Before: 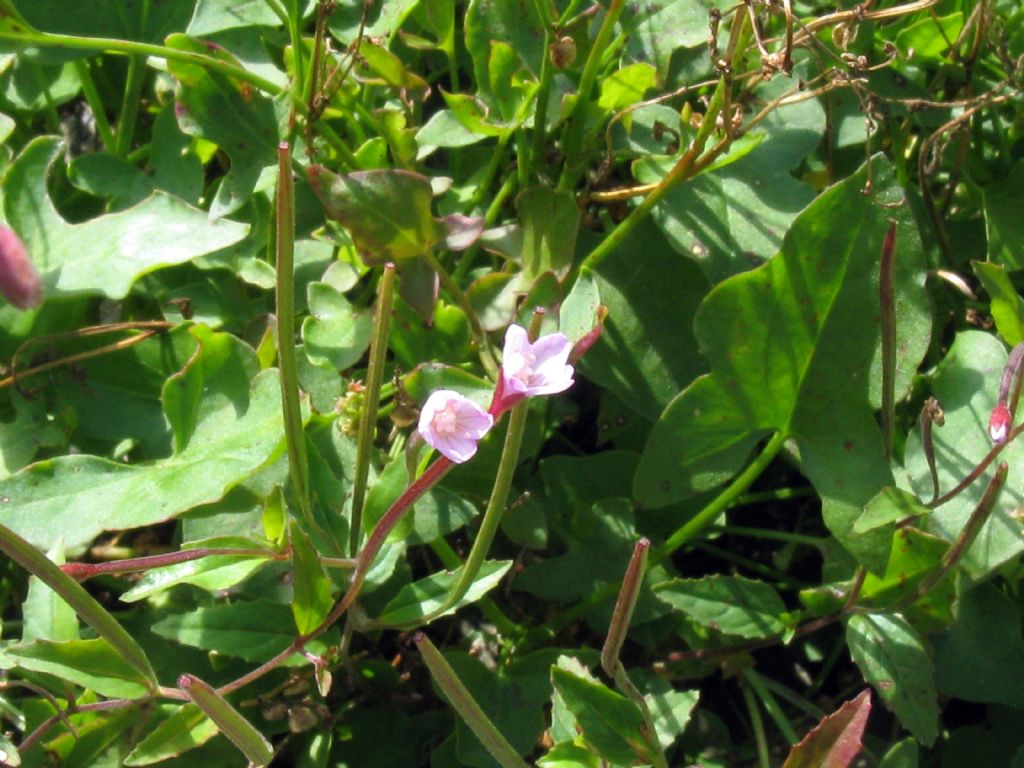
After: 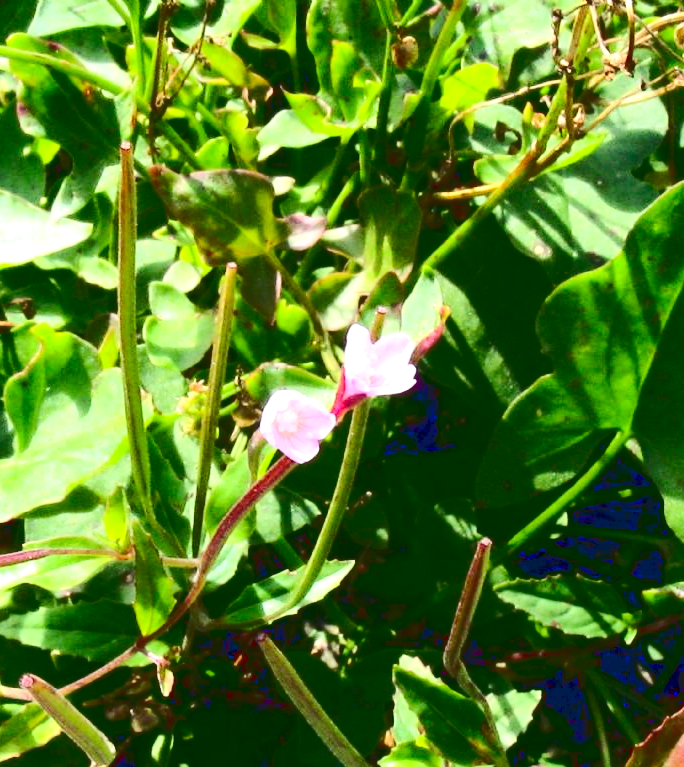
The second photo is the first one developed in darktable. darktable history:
crop and rotate: left 15.5%, right 17.694%
contrast brightness saturation: contrast 0.337, brightness -0.081, saturation 0.167
exposure: exposure 0.609 EV, compensate exposure bias true, compensate highlight preservation false
tone curve: curves: ch0 [(0, 0) (0.003, 0.1) (0.011, 0.101) (0.025, 0.11) (0.044, 0.126) (0.069, 0.14) (0.1, 0.158) (0.136, 0.18) (0.177, 0.206) (0.224, 0.243) (0.277, 0.293) (0.335, 0.36) (0.399, 0.446) (0.468, 0.537) (0.543, 0.618) (0.623, 0.694) (0.709, 0.763) (0.801, 0.836) (0.898, 0.908) (1, 1)], color space Lab, linked channels, preserve colors none
